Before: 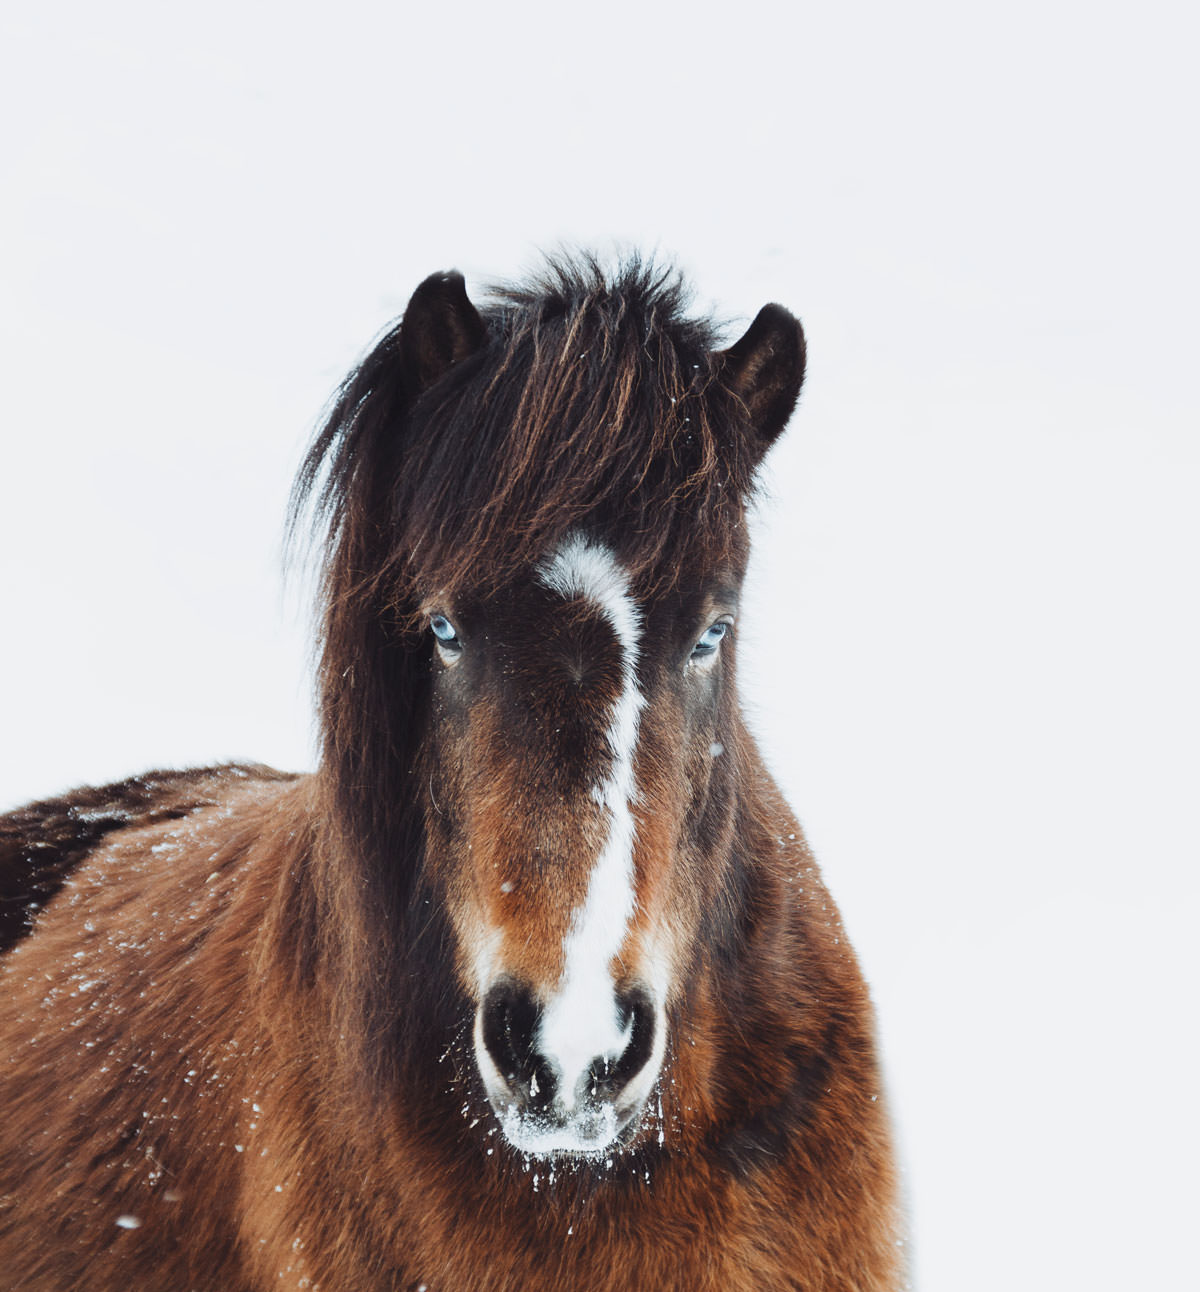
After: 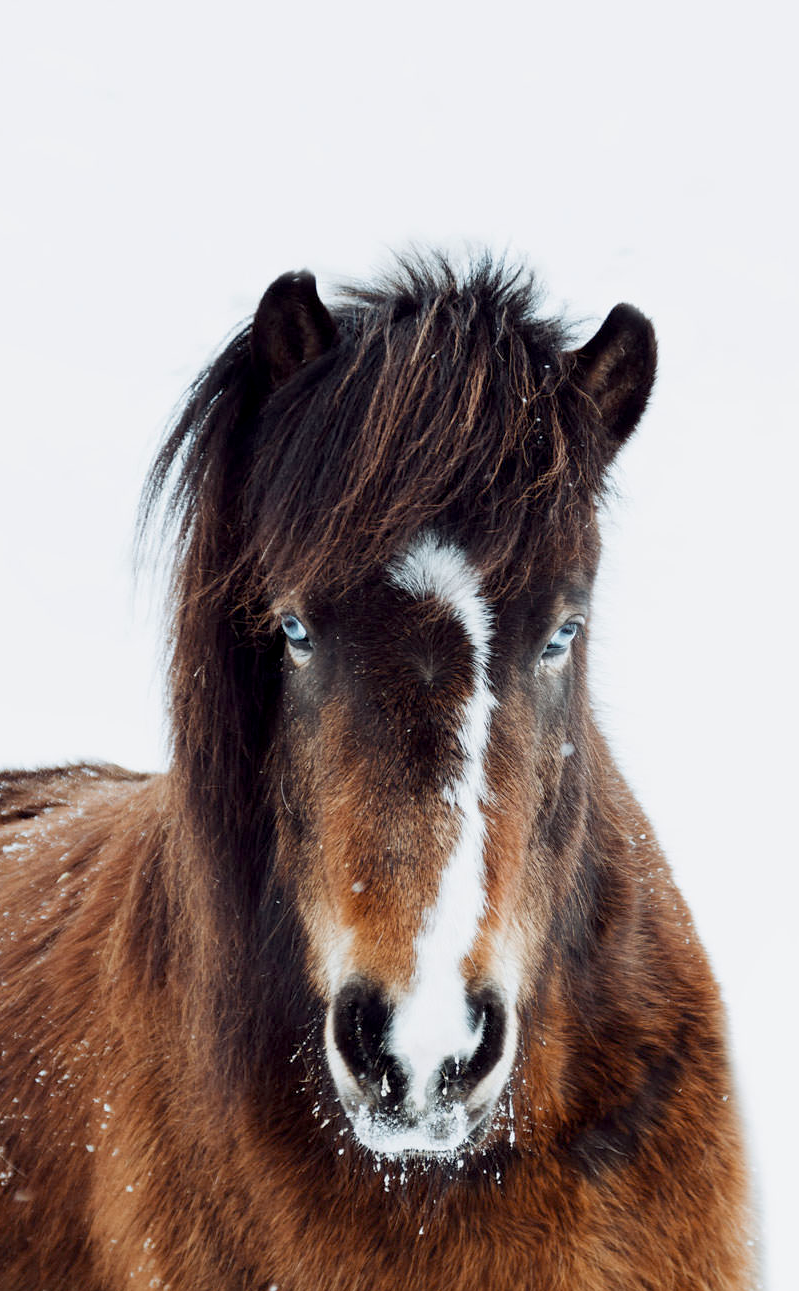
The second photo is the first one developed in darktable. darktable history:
exposure: black level correction 0.01, exposure 0.012 EV, compensate exposure bias true, compensate highlight preservation false
crop and rotate: left 12.45%, right 20.884%
